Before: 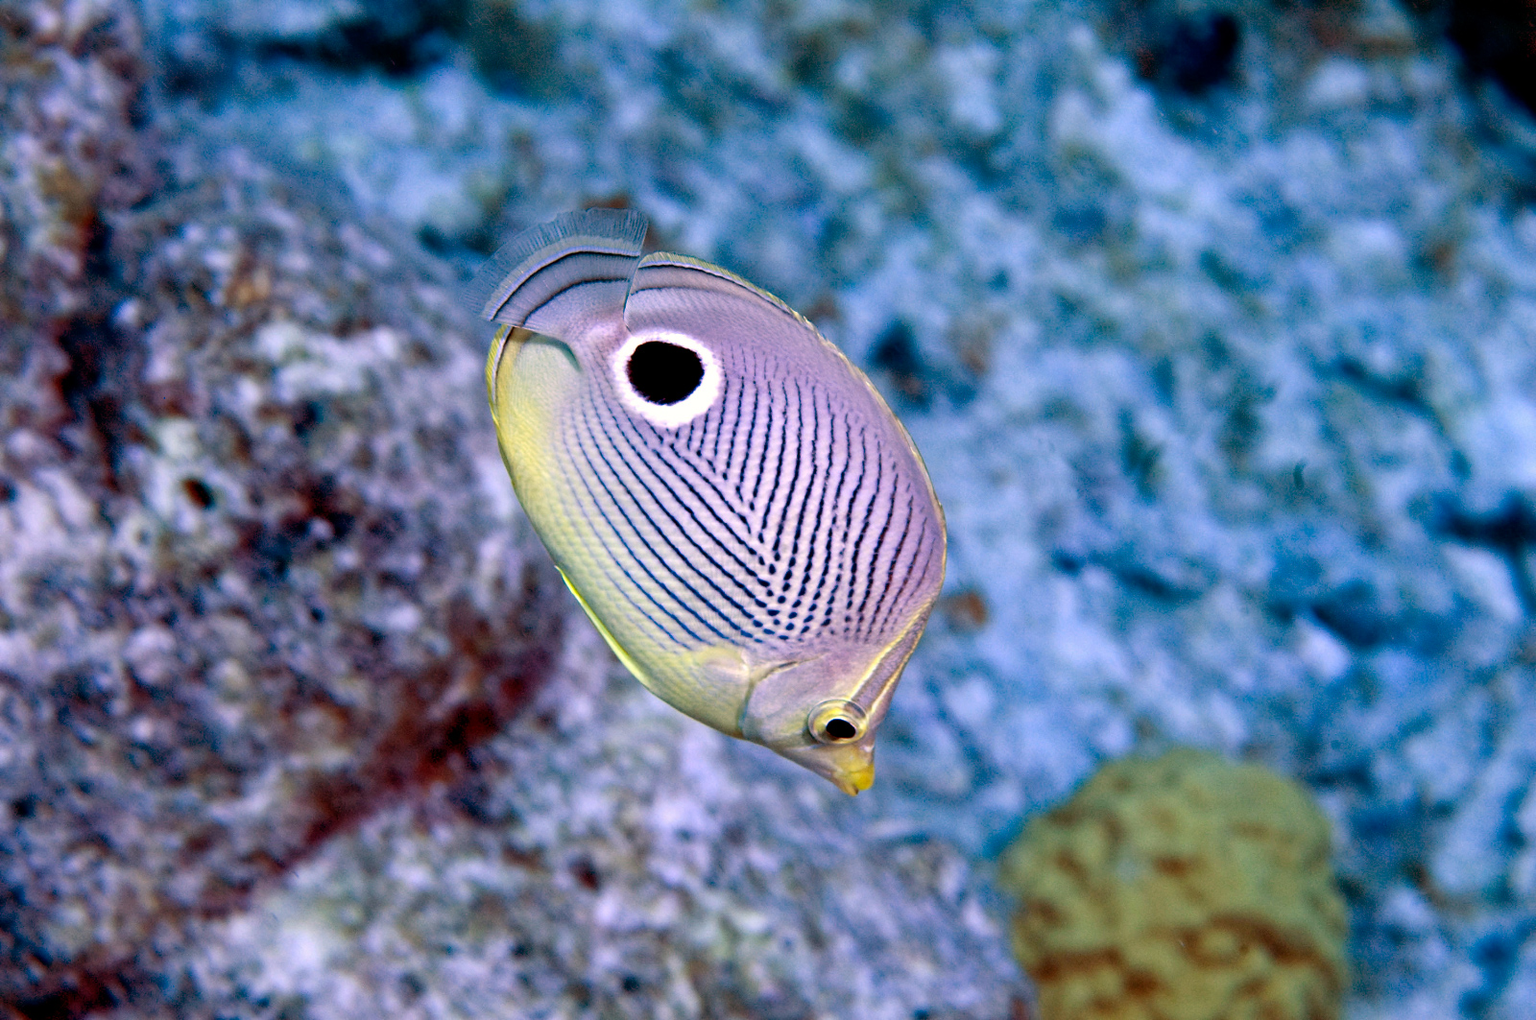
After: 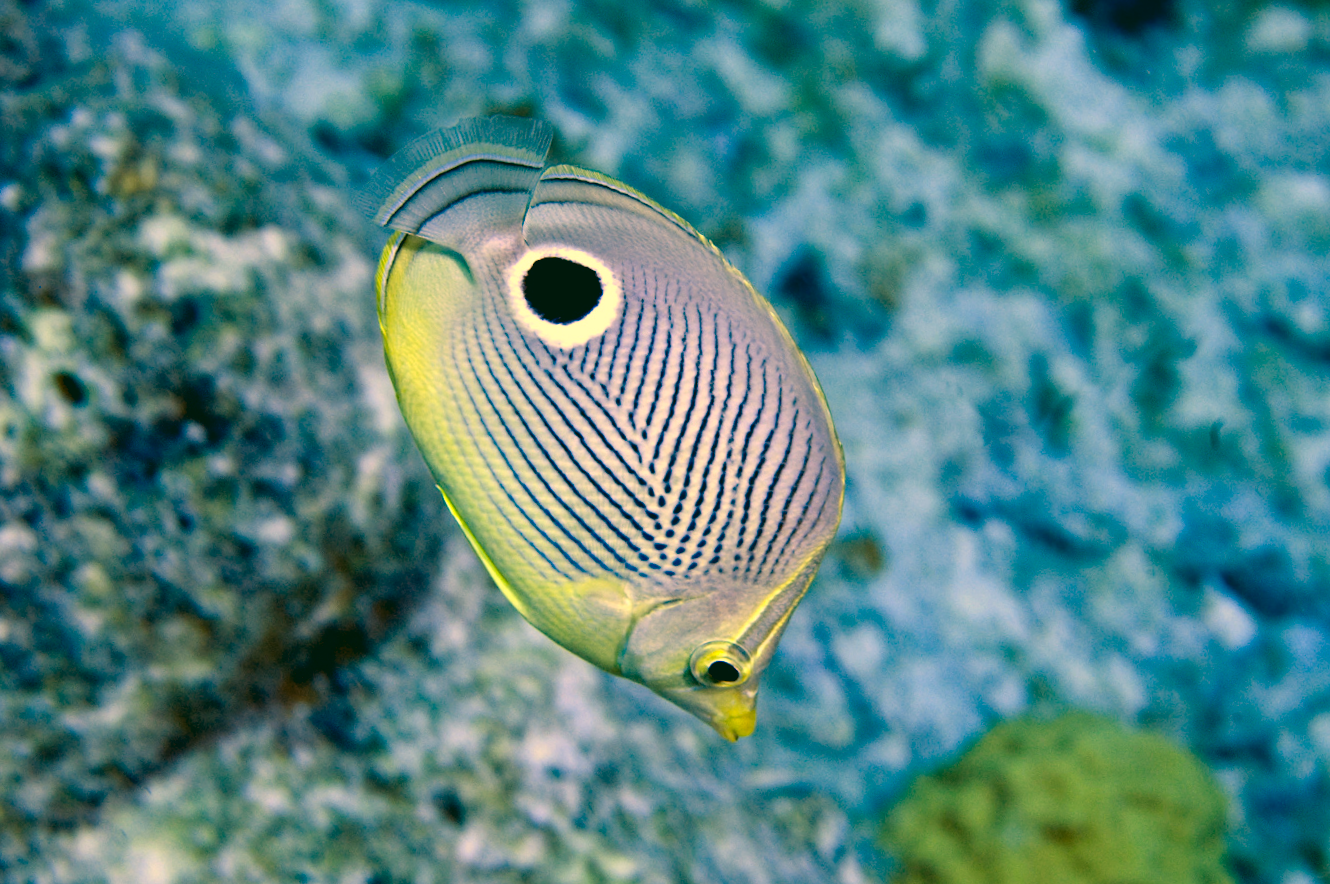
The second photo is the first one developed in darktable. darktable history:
color correction: highlights a* 1.83, highlights b* 34.02, shadows a* -36.68, shadows b* -5.48
crop and rotate: angle -3.27°, left 5.211%, top 5.211%, right 4.607%, bottom 4.607%
rotate and perspective: automatic cropping off
